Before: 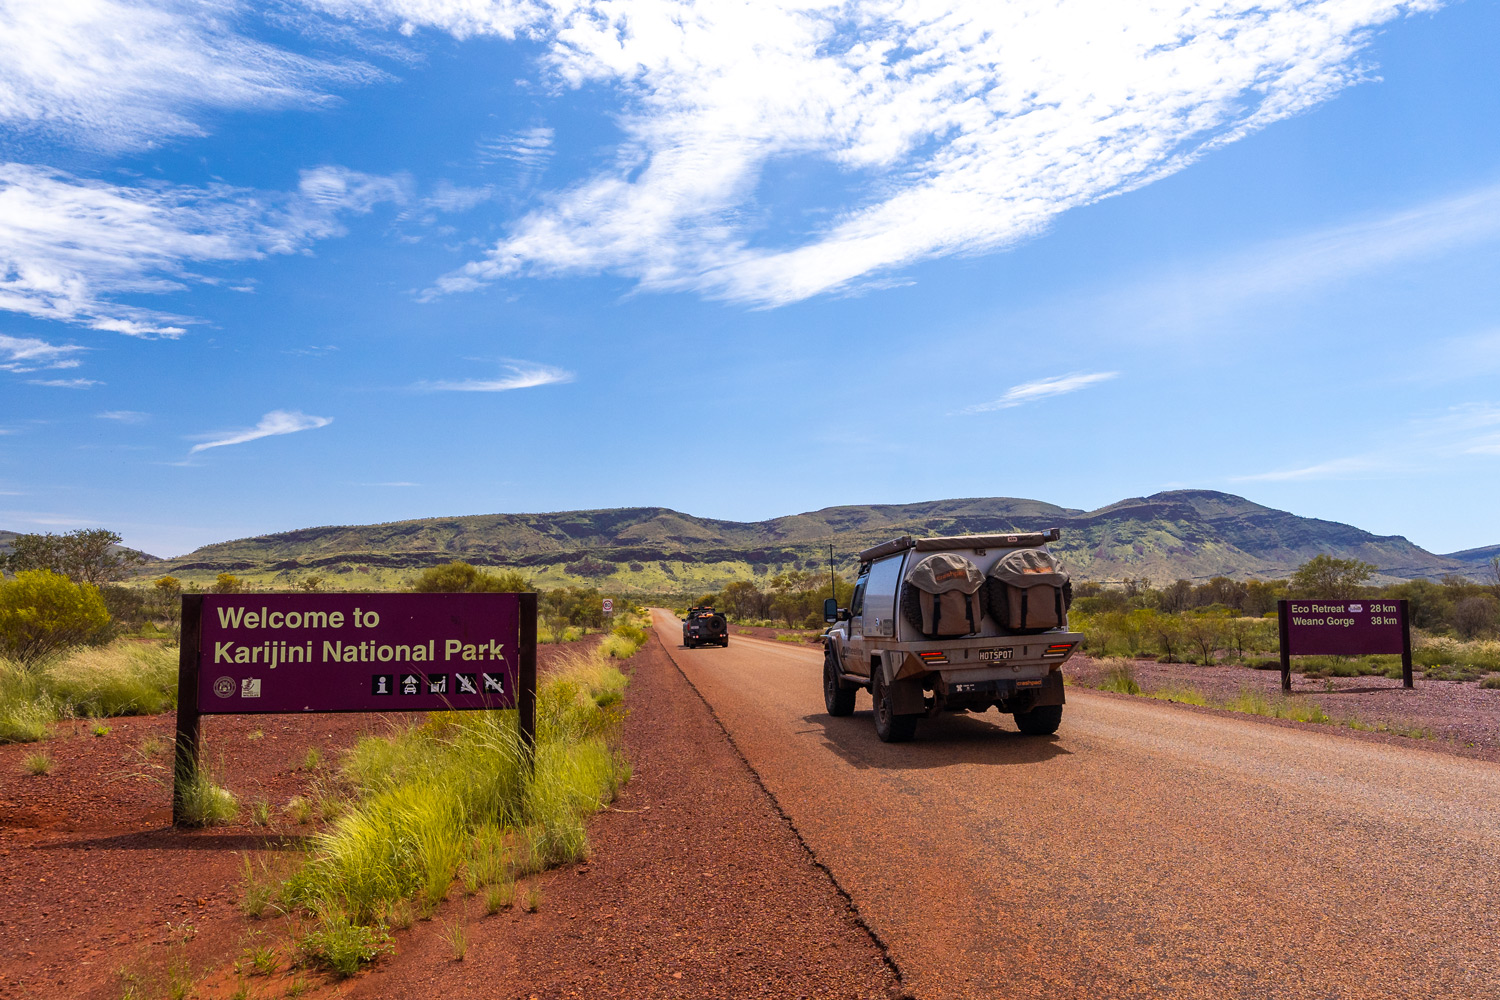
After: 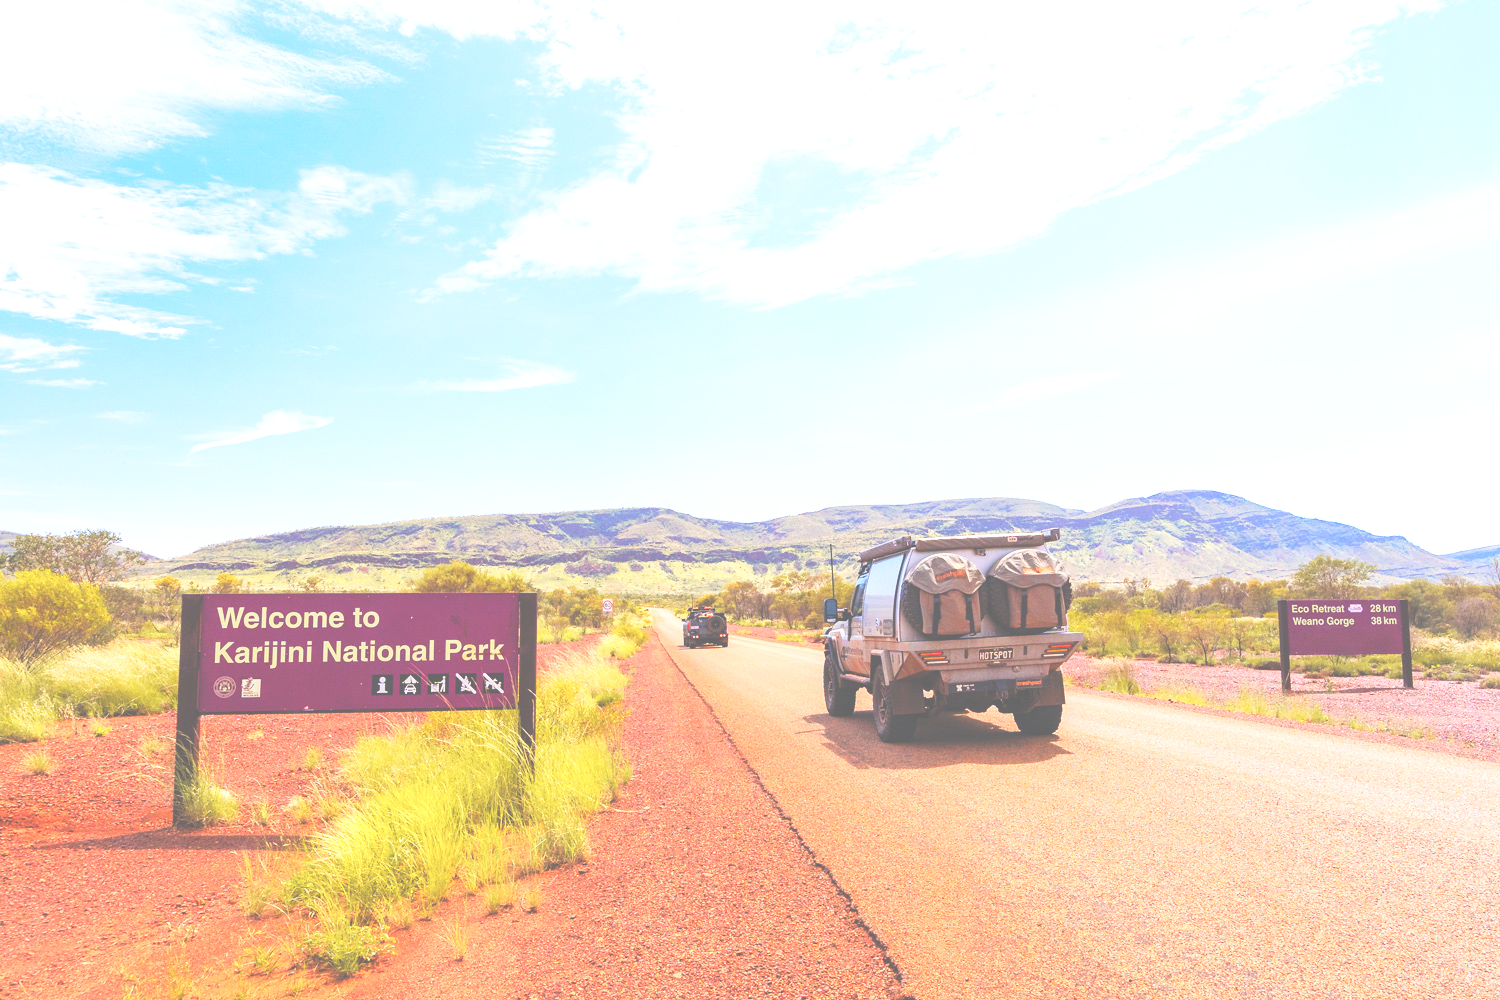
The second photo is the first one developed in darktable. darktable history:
contrast brightness saturation: contrast 0.013, saturation -0.065
base curve: curves: ch0 [(0, 0) (0.007, 0.004) (0.027, 0.03) (0.046, 0.07) (0.207, 0.54) (0.442, 0.872) (0.673, 0.972) (1, 1)], preserve colors none
levels: levels [0.072, 0.414, 0.976]
exposure: black level correction -0.039, exposure 0.059 EV, compensate highlight preservation false
